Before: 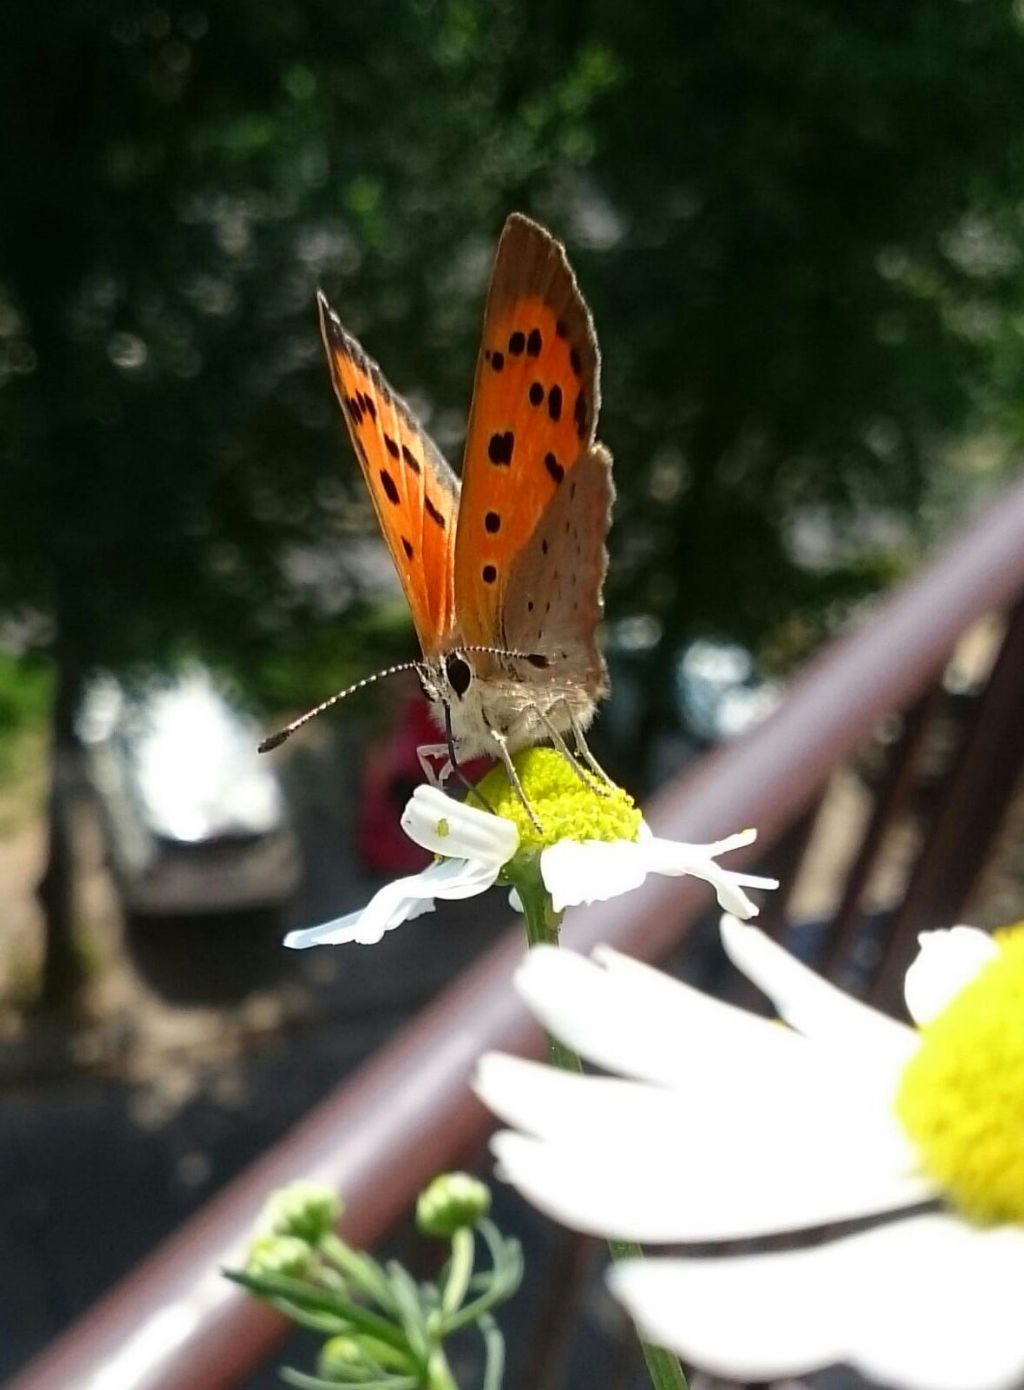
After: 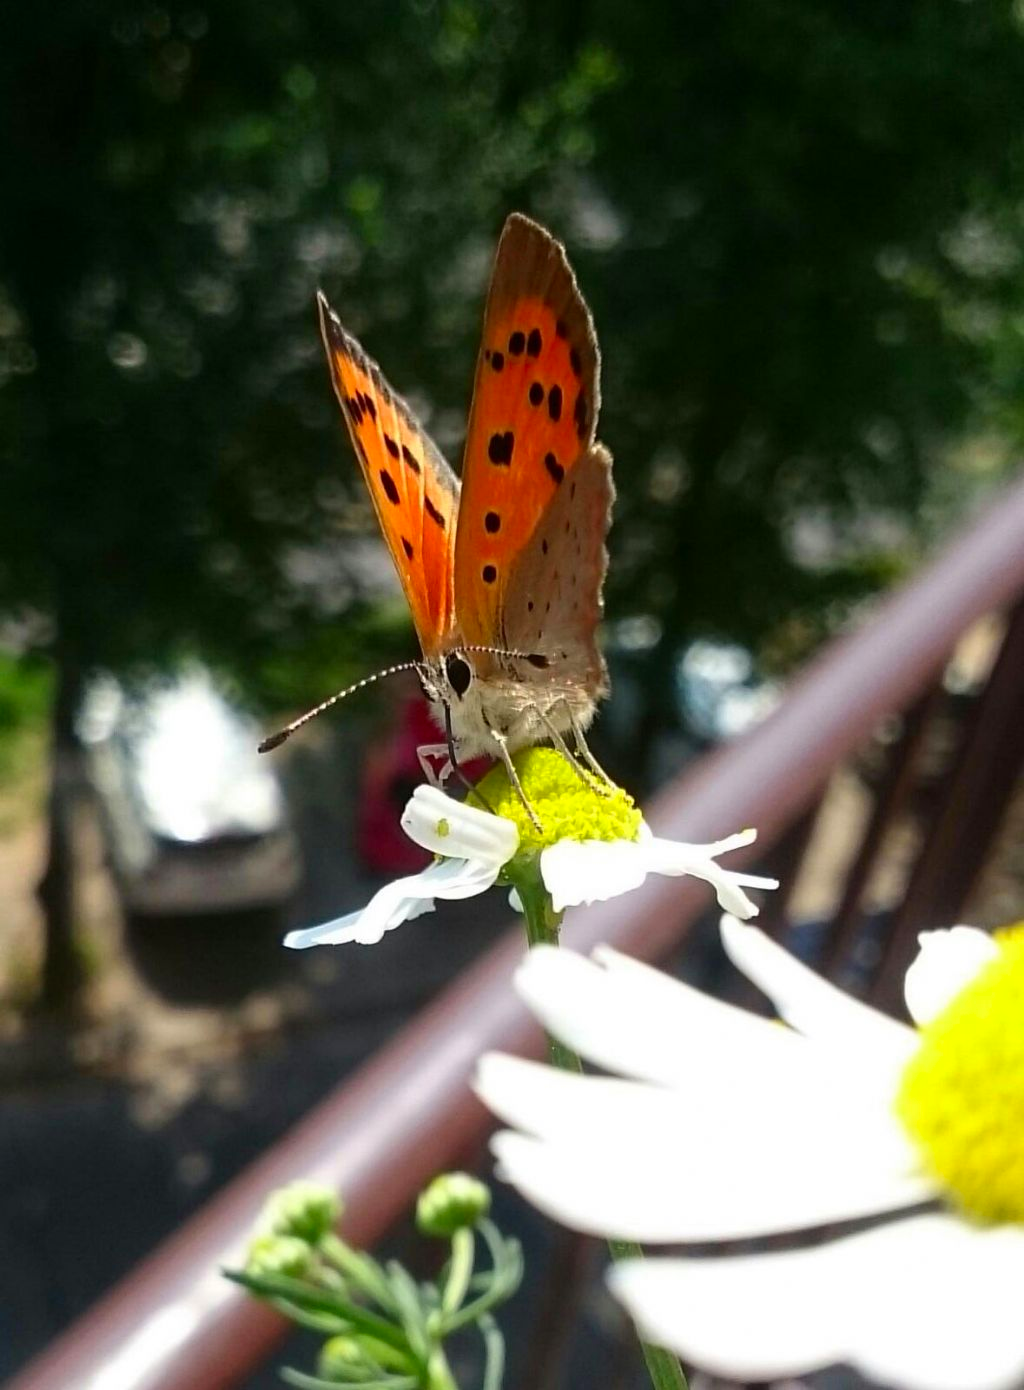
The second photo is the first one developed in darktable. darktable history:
contrast brightness saturation: contrast 0.039, saturation 0.161
